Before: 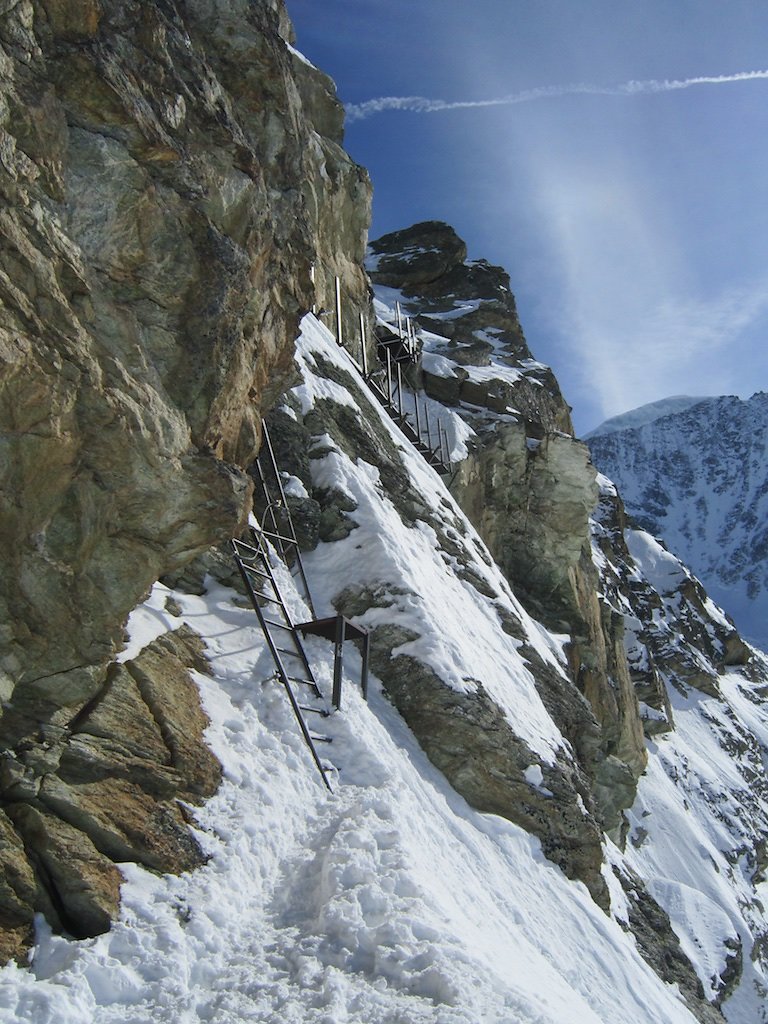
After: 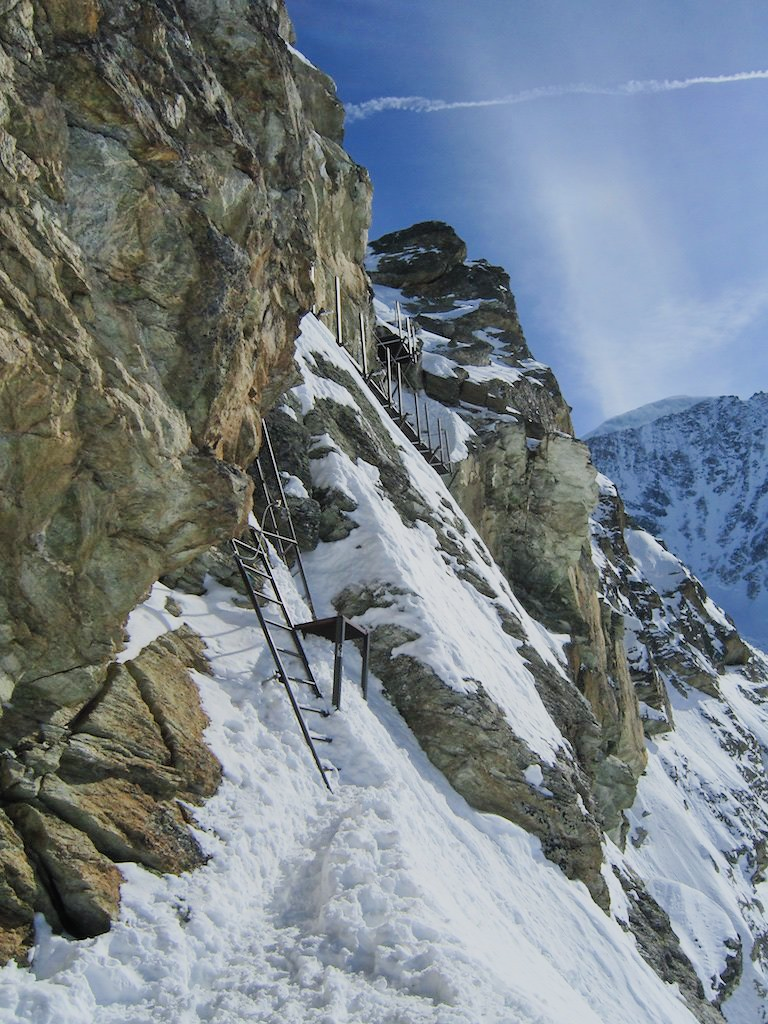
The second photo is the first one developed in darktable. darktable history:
filmic rgb: hardness 4.17
tone equalizer: -8 EV 0.25 EV, -7 EV 0.417 EV, -6 EV 0.417 EV, -5 EV 0.25 EV, -3 EV -0.25 EV, -2 EV -0.417 EV, -1 EV -0.417 EV, +0 EV -0.25 EV, edges refinement/feathering 500, mask exposure compensation -1.57 EV, preserve details guided filter
contrast brightness saturation: contrast 0.2, brightness 0.16, saturation 0.22
